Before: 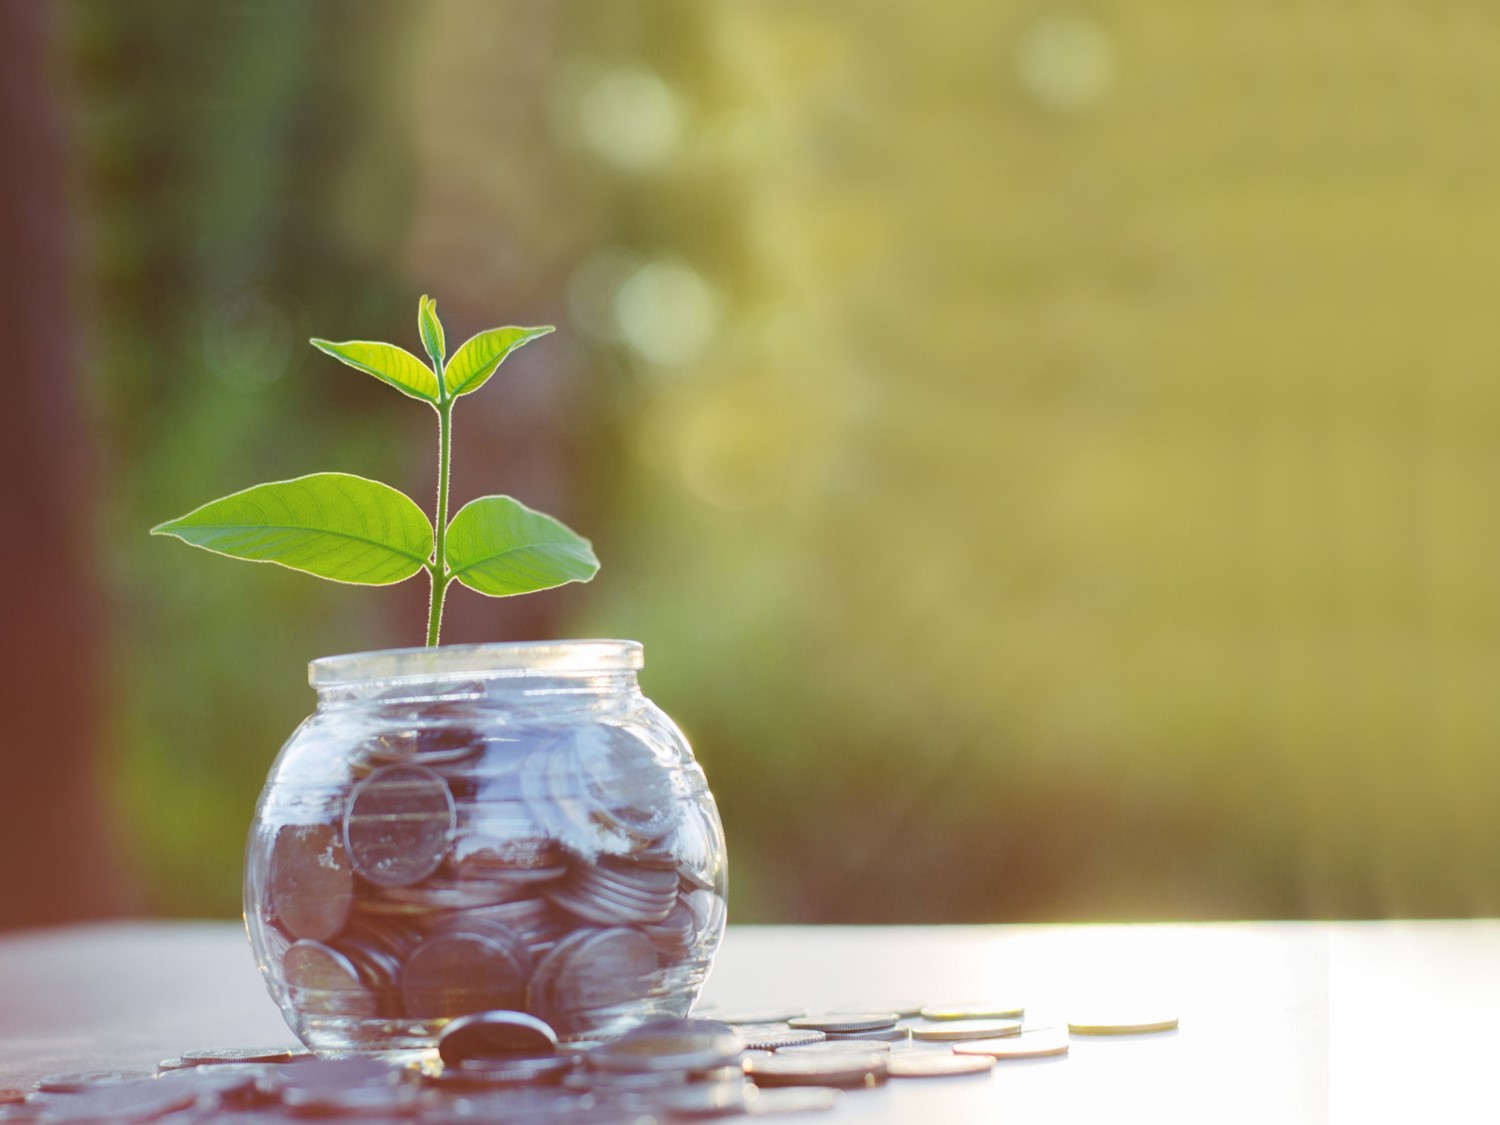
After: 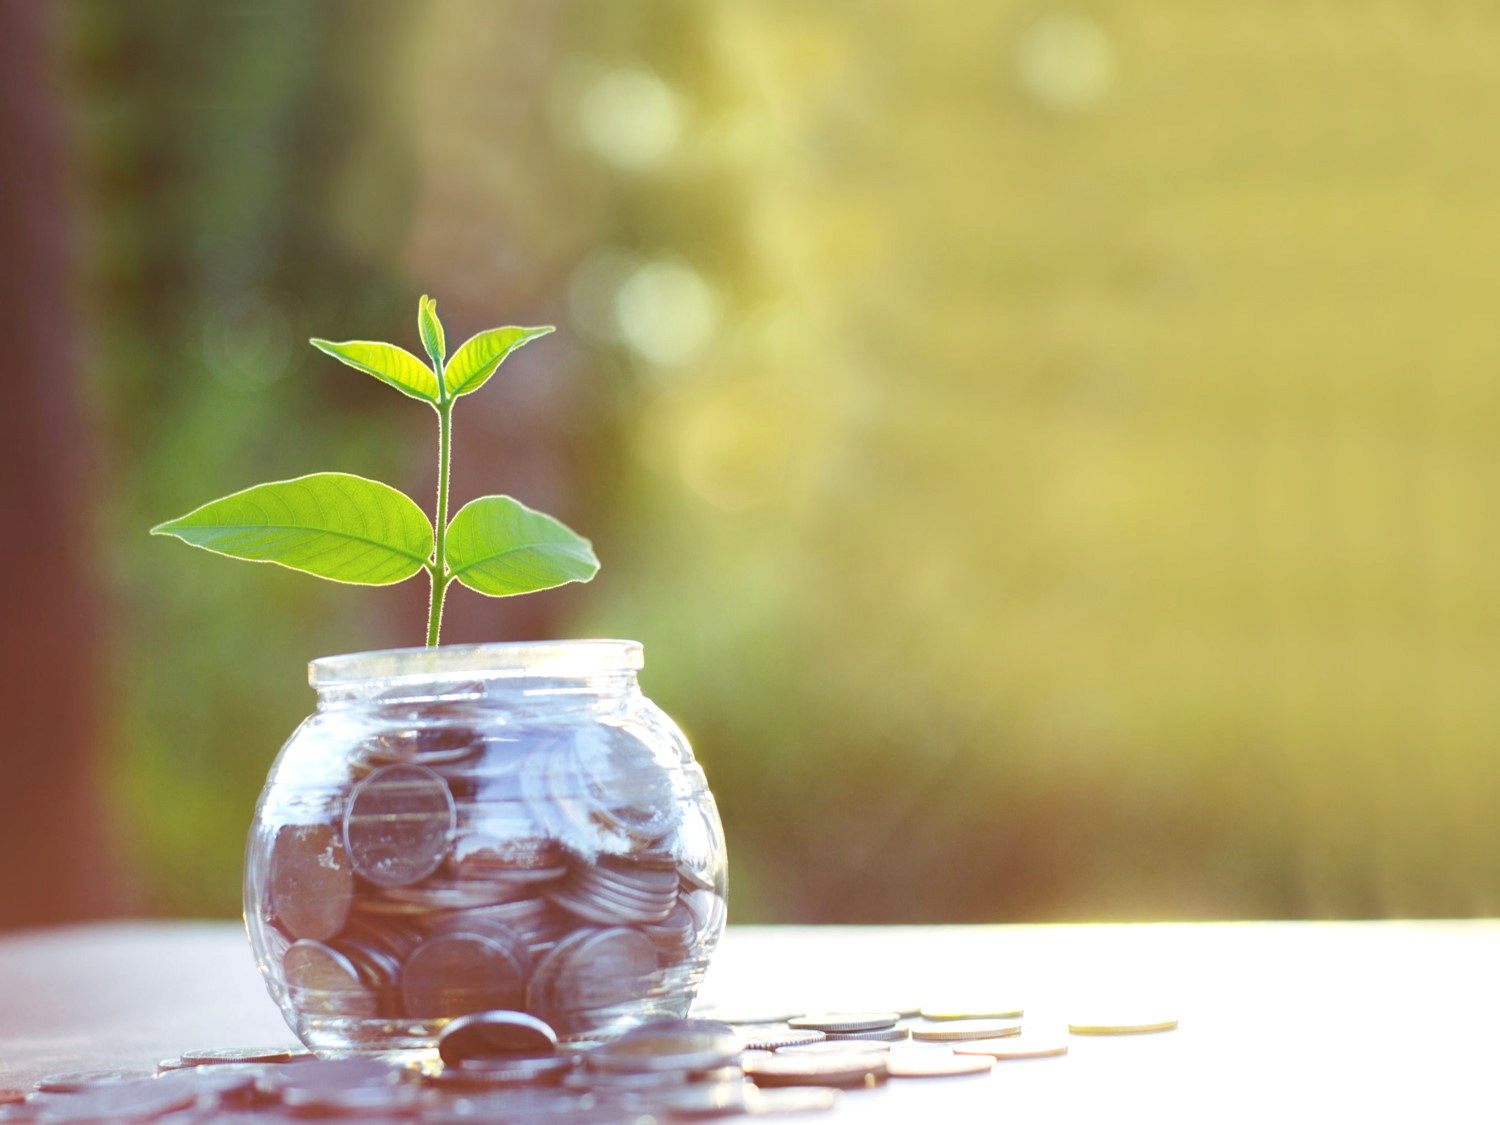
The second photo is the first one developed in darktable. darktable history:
tone equalizer: -8 EV -0.377 EV, -7 EV -0.412 EV, -6 EV -0.357 EV, -5 EV -0.204 EV, -3 EV 0.215 EV, -2 EV 0.349 EV, -1 EV 0.375 EV, +0 EV 0.414 EV
